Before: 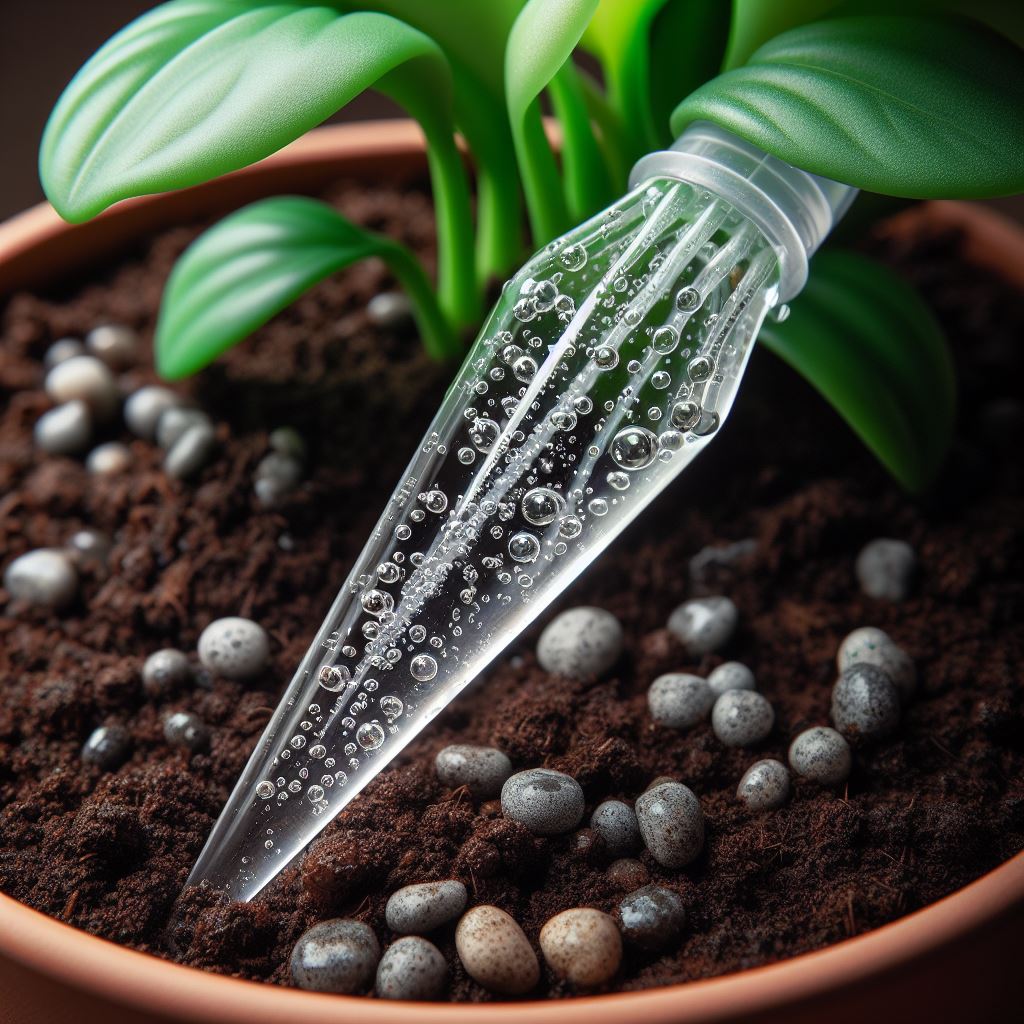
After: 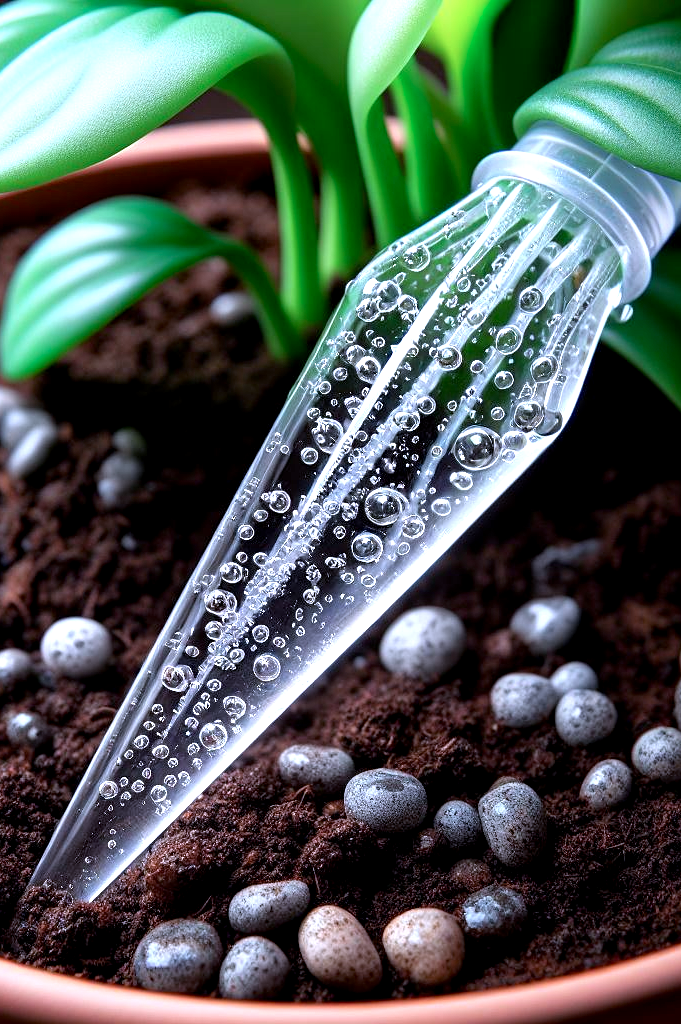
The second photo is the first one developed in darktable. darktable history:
sharpen: amount 0.202
tone equalizer: -8 EV -0.397 EV, -7 EV -0.363 EV, -6 EV -0.353 EV, -5 EV -0.191 EV, -3 EV 0.257 EV, -2 EV 0.309 EV, -1 EV 0.379 EV, +0 EV 0.439 EV
color calibration: gray › normalize channels true, illuminant as shot in camera, x 0.379, y 0.396, temperature 4142.73 K, gamut compression 0.018
crop and rotate: left 15.396%, right 18.013%
exposure: black level correction 0.005, exposure 0.282 EV, compensate highlight preservation false
